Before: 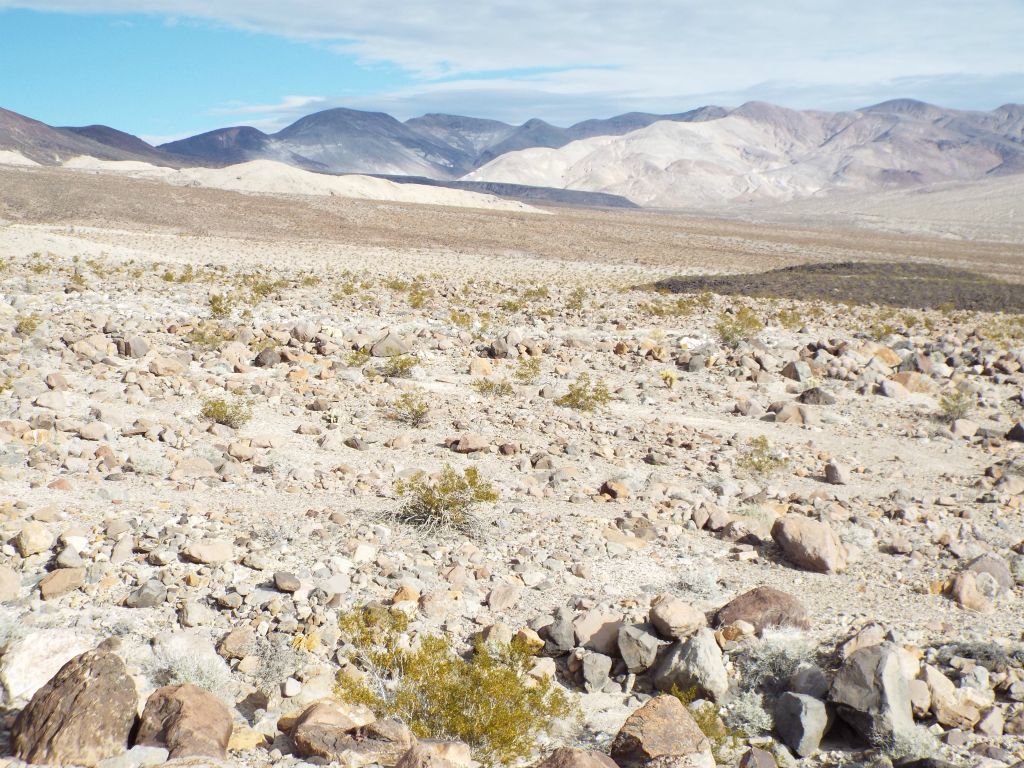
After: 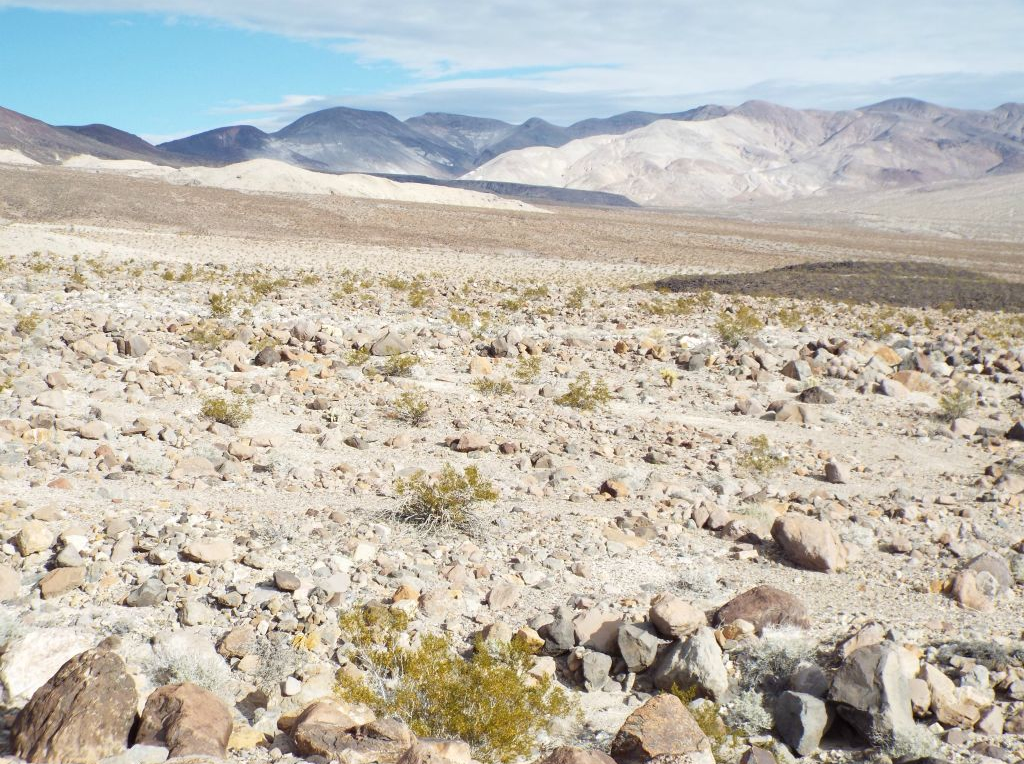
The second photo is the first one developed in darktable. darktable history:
crop: top 0.243%, bottom 0.202%
